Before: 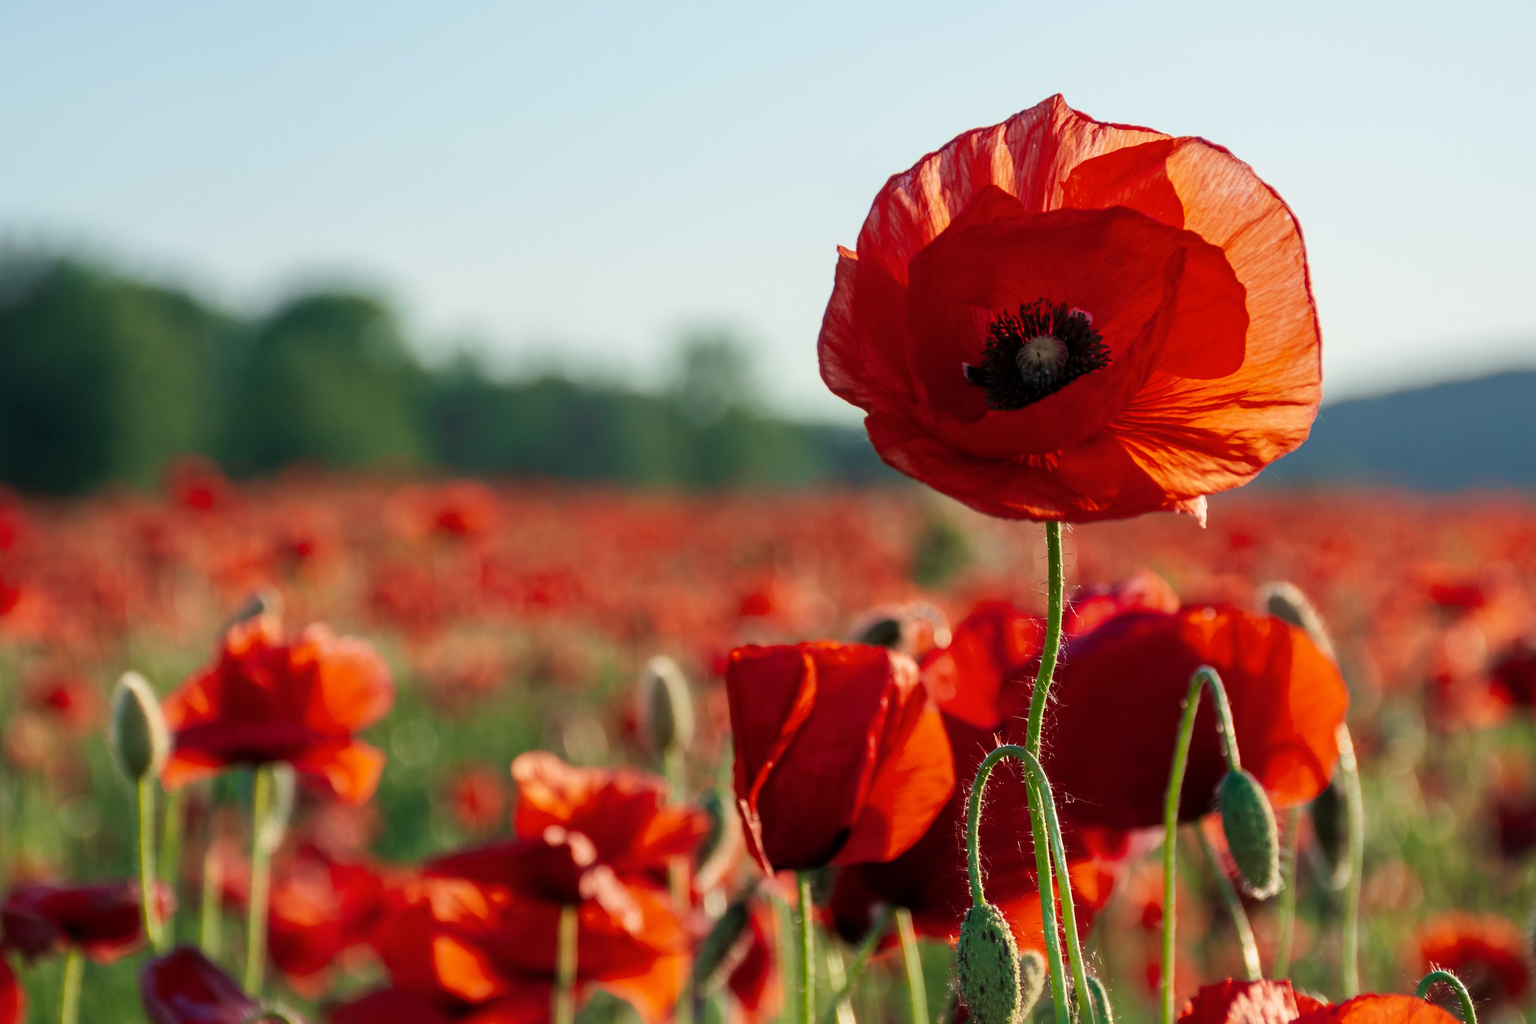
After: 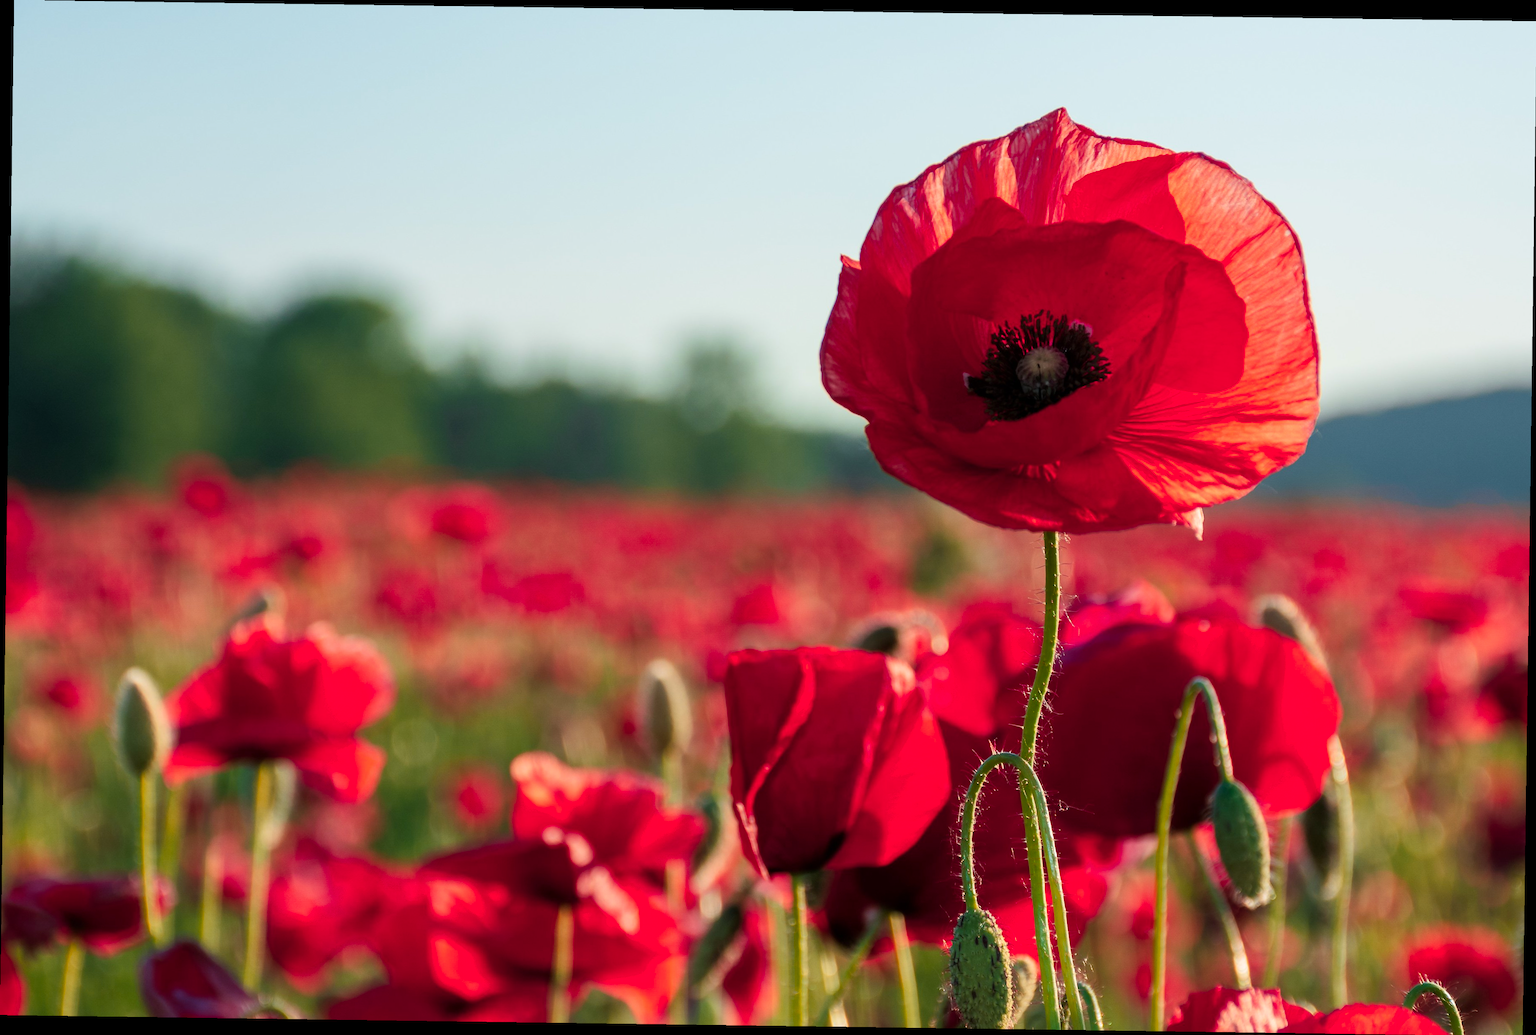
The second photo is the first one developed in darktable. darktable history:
rotate and perspective: rotation 0.8°, automatic cropping off
color zones: curves: ch1 [(0.235, 0.558) (0.75, 0.5)]; ch2 [(0.25, 0.462) (0.749, 0.457)], mix 40.67%
